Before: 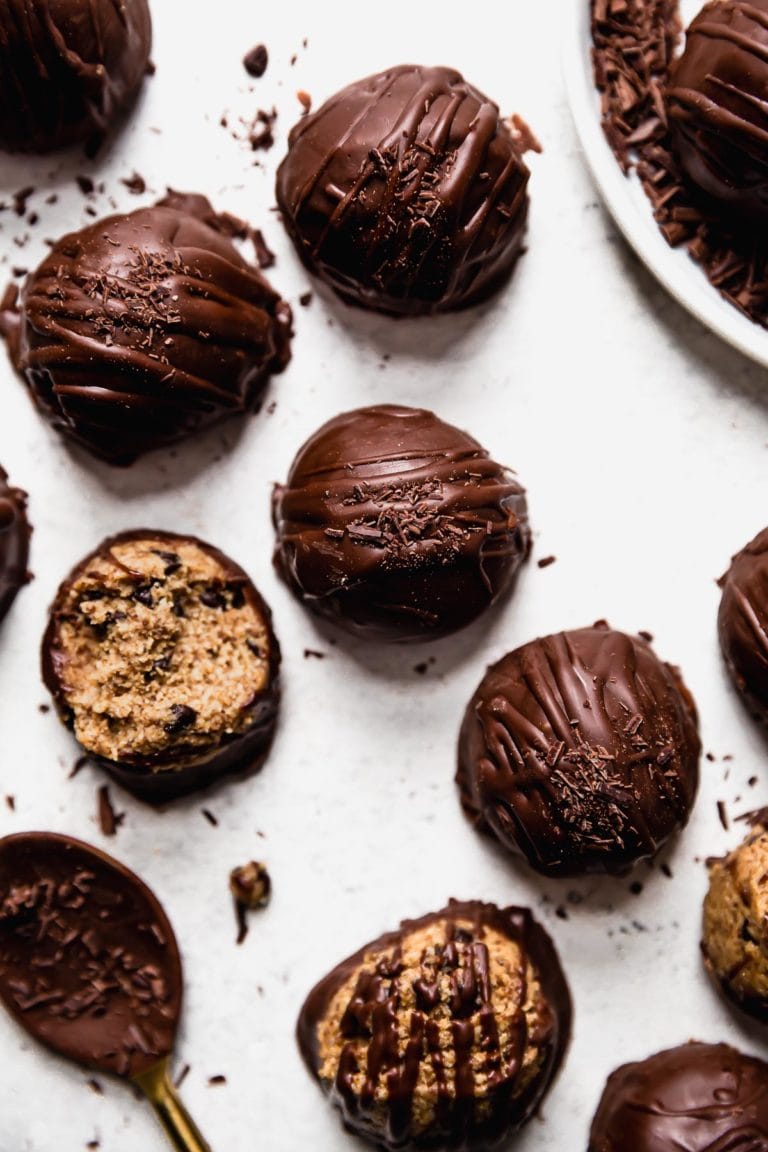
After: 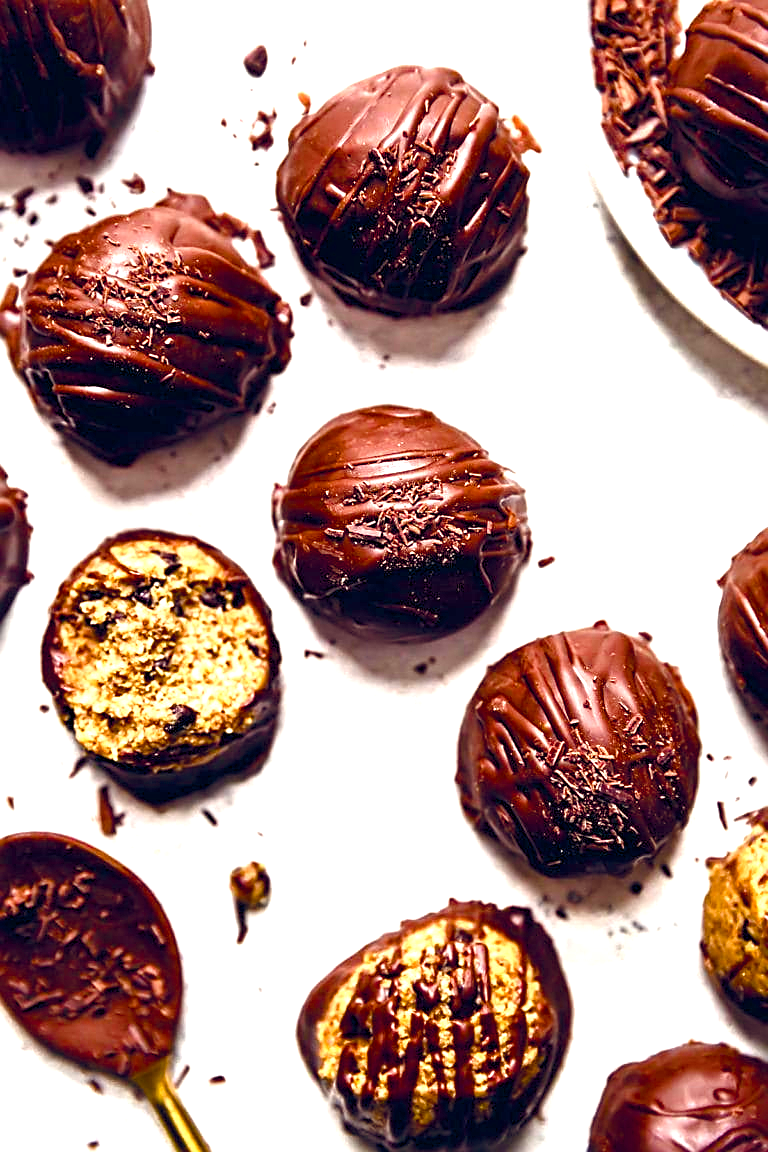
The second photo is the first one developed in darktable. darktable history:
exposure: black level correction 0, exposure 1.199 EV, compensate highlight preservation false
color balance rgb: highlights gain › luminance 6.337%, highlights gain › chroma 1.312%, highlights gain › hue 88.13°, global offset › chroma 0.15%, global offset › hue 254.17°, linear chroma grading › global chroma 24.988%, perceptual saturation grading › global saturation 20%, perceptual saturation grading › highlights -25.131%, perceptual saturation grading › shadows 50.07%
sharpen: on, module defaults
